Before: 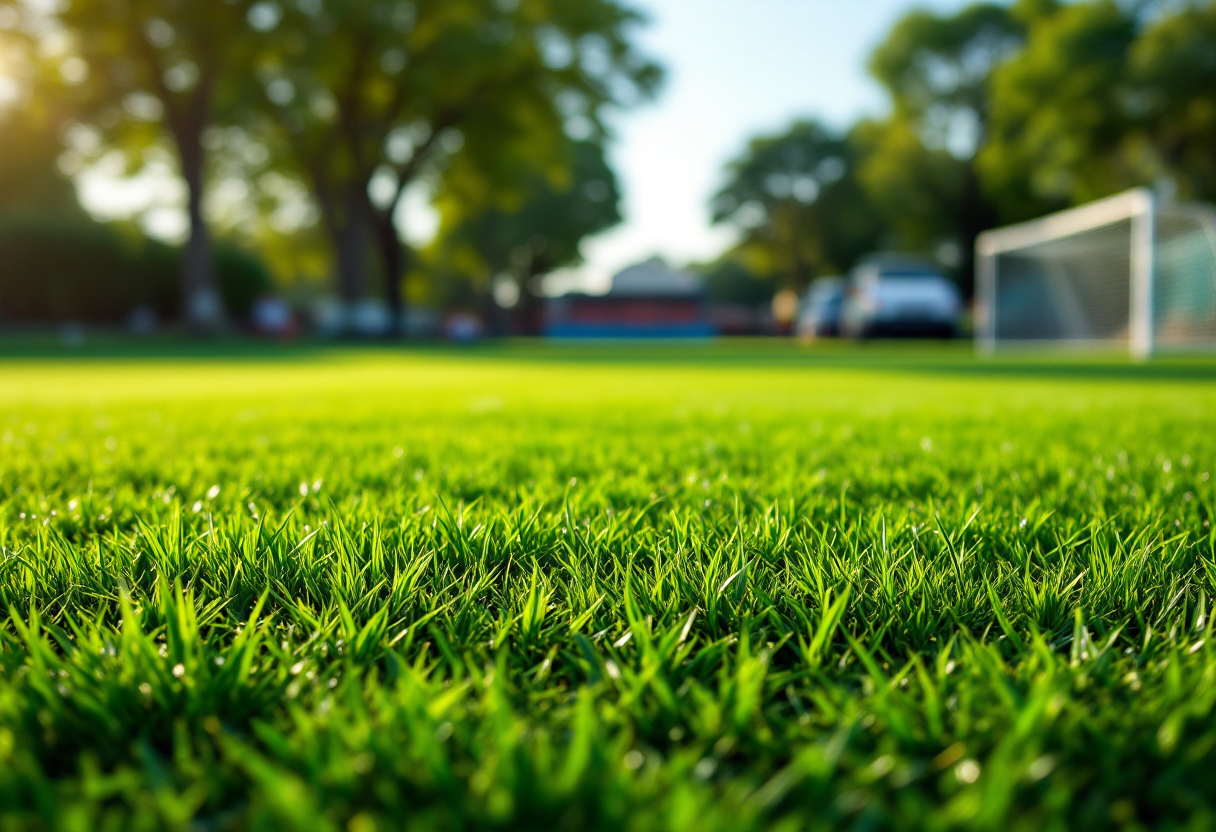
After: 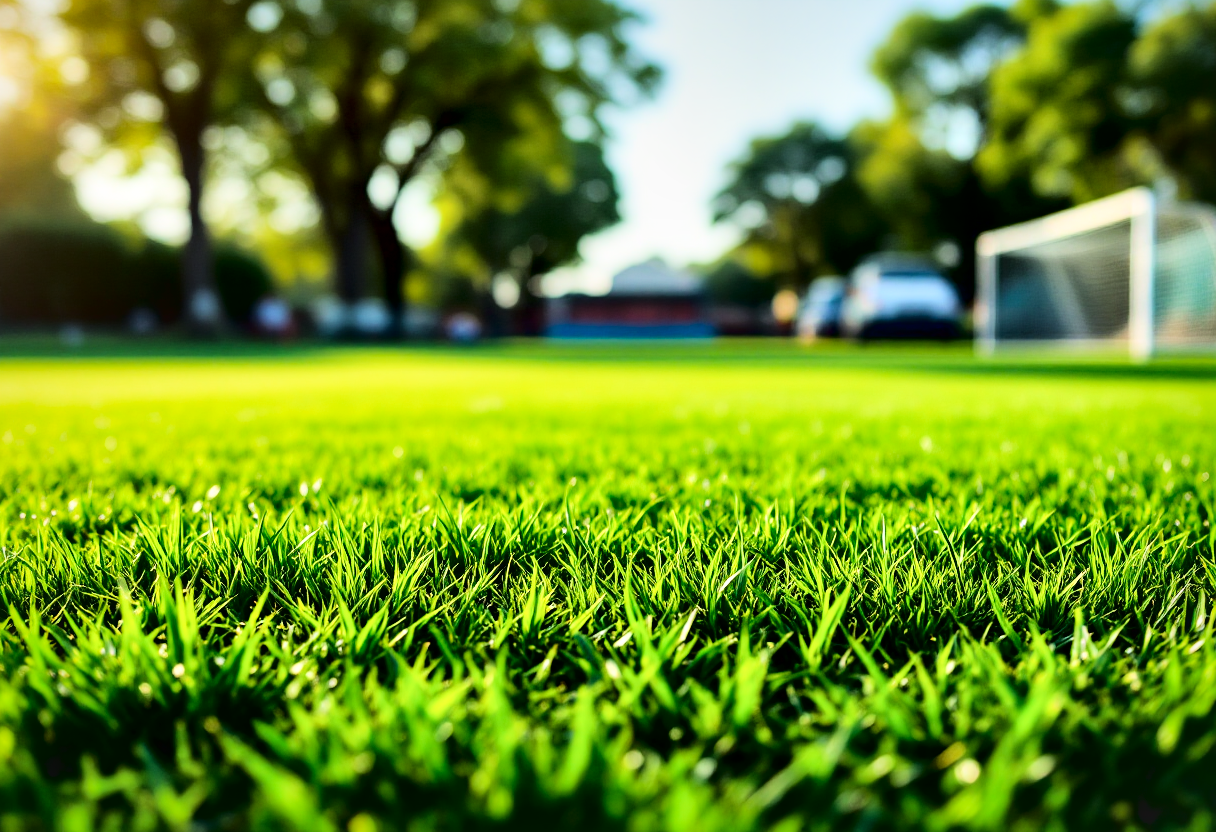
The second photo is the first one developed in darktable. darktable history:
contrast brightness saturation: contrast 0.026, brightness 0.069, saturation 0.131
filmic rgb: black relative exposure -7.65 EV, white relative exposure 4.56 EV, hardness 3.61, iterations of high-quality reconstruction 10
tone curve: curves: ch0 [(0, 0) (0.003, 0.077) (0.011, 0.078) (0.025, 0.078) (0.044, 0.08) (0.069, 0.088) (0.1, 0.102) (0.136, 0.12) (0.177, 0.148) (0.224, 0.191) (0.277, 0.261) (0.335, 0.335) (0.399, 0.419) (0.468, 0.522) (0.543, 0.611) (0.623, 0.702) (0.709, 0.779) (0.801, 0.855) (0.898, 0.918) (1, 1)], color space Lab, linked channels, preserve colors none
local contrast: mode bilateral grid, contrast 44, coarseness 69, detail 212%, midtone range 0.2
levels: levels [0, 0.478, 1]
